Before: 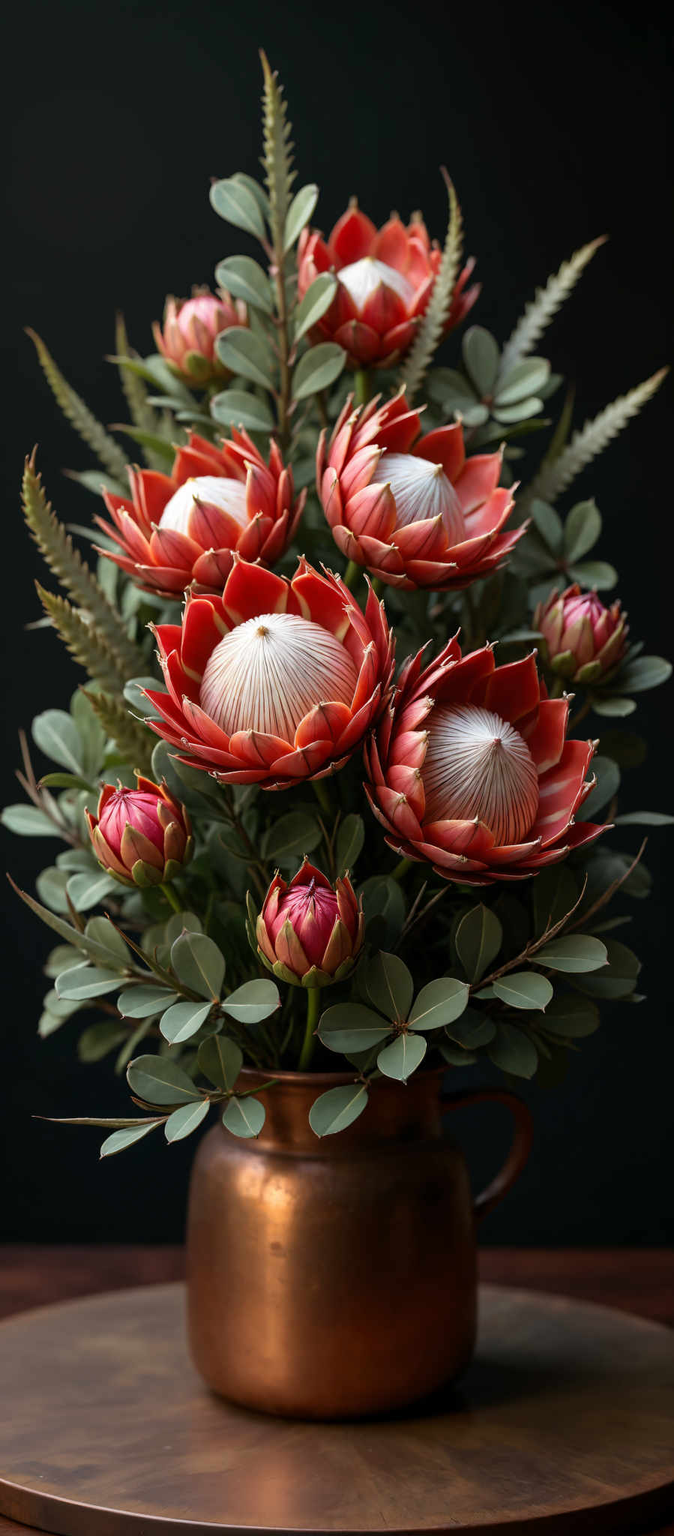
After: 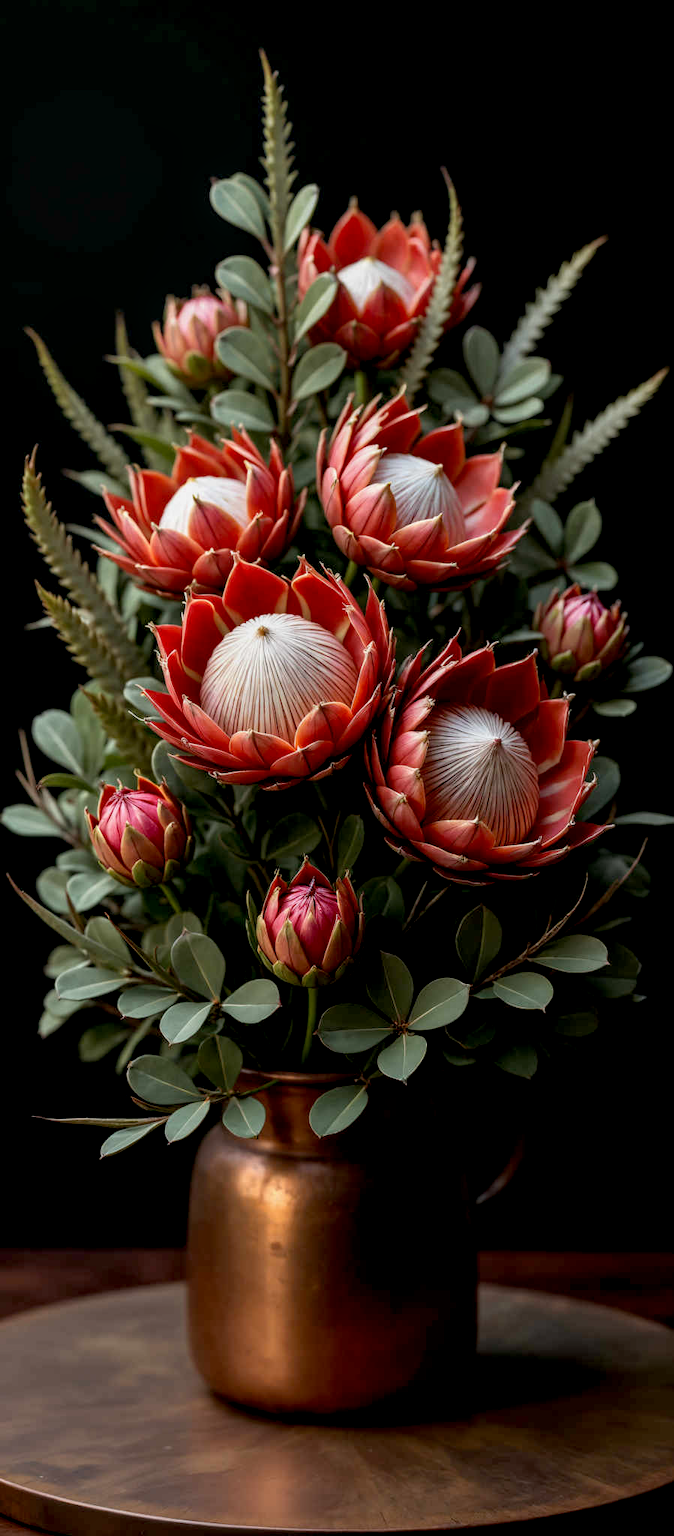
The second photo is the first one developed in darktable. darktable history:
exposure: black level correction 0.009, exposure -0.16 EV, compensate highlight preservation false
local contrast: on, module defaults
